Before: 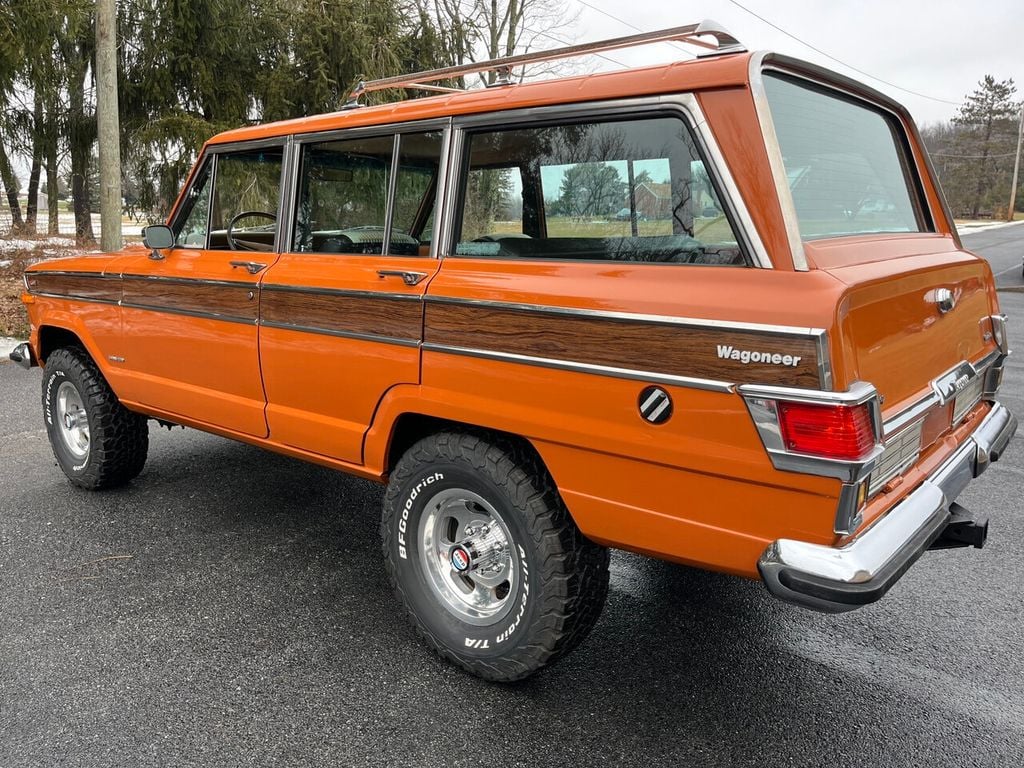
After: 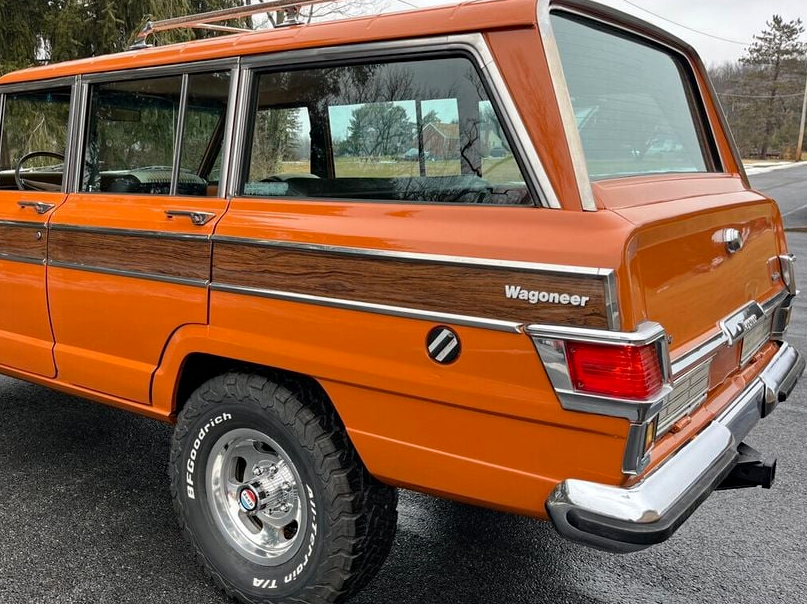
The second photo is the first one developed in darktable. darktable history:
haze removal: compatibility mode true, adaptive false
crop and rotate: left 20.74%, top 7.912%, right 0.375%, bottom 13.378%
